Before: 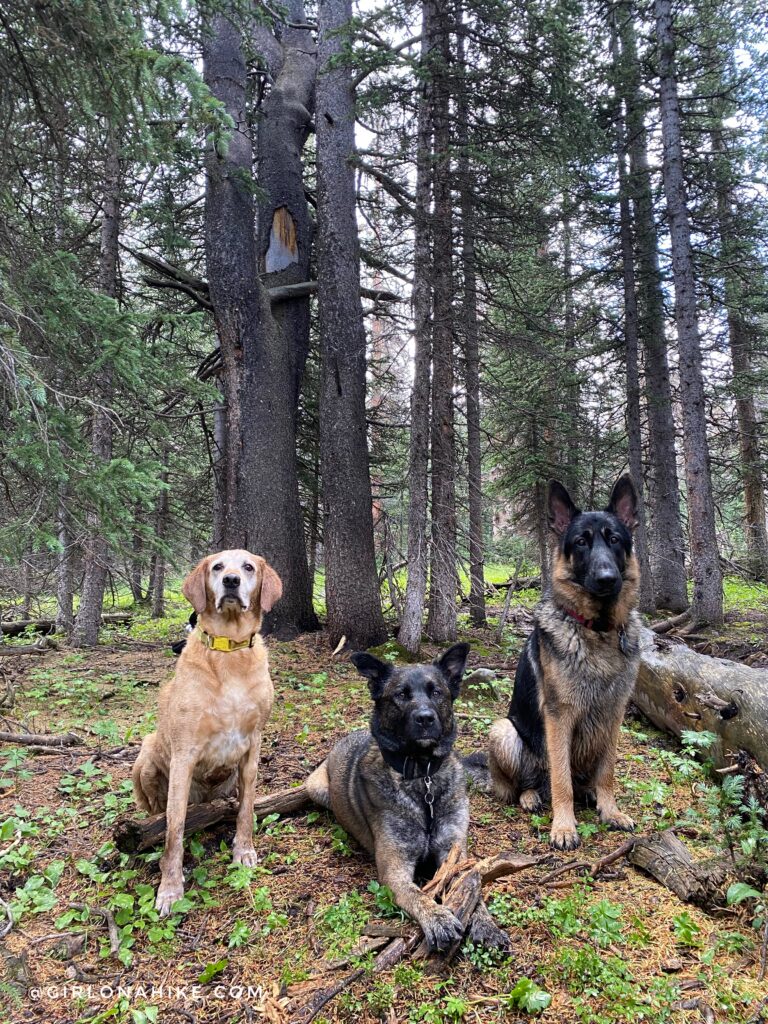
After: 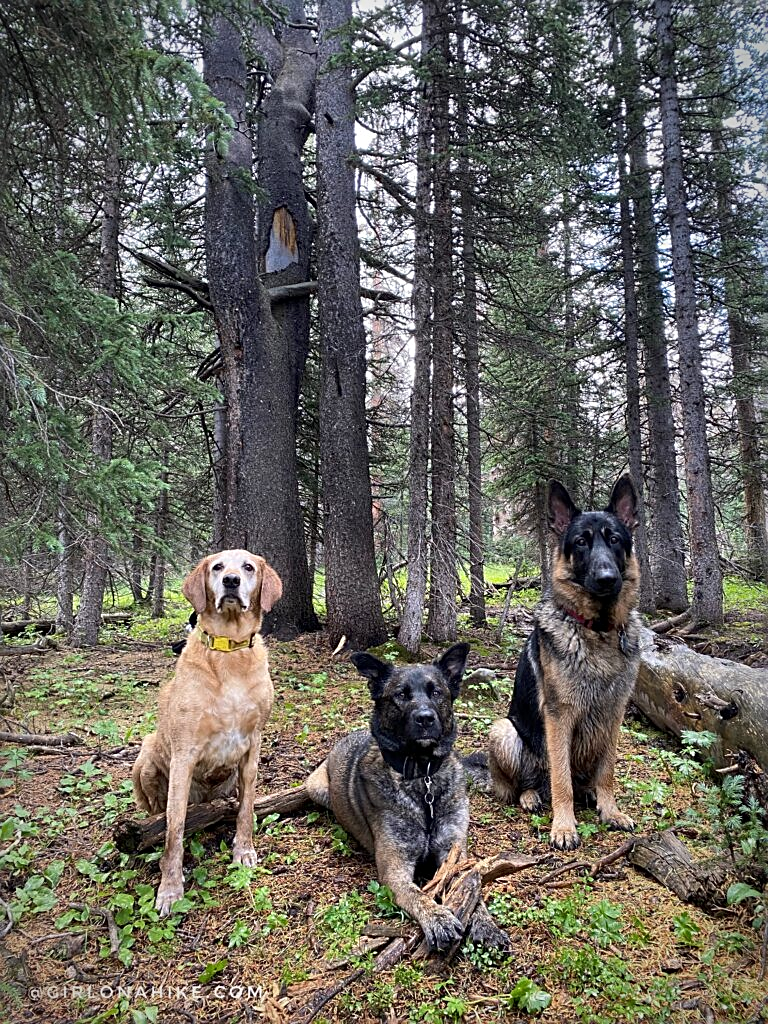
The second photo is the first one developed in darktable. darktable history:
vignetting: saturation -0.024, automatic ratio true
local contrast: mode bilateral grid, contrast 100, coarseness 99, detail 109%, midtone range 0.2
sharpen: on, module defaults
